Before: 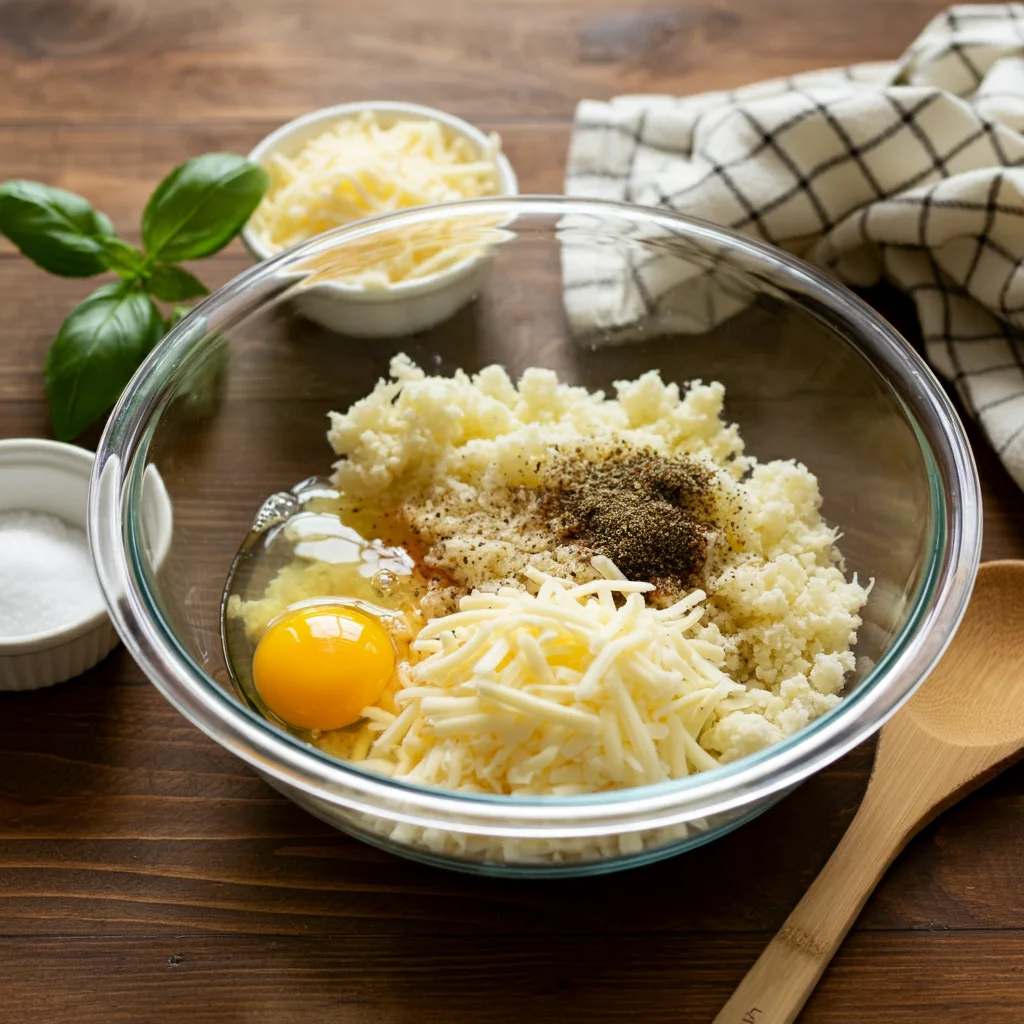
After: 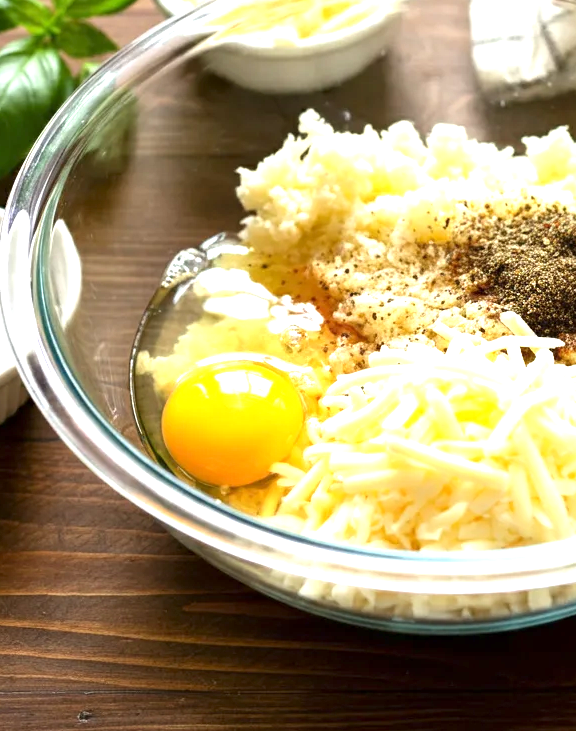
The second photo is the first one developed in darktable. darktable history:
exposure: exposure 1.16 EV, compensate exposure bias true, compensate highlight preservation false
crop: left 8.966%, top 23.852%, right 34.699%, bottom 4.703%
